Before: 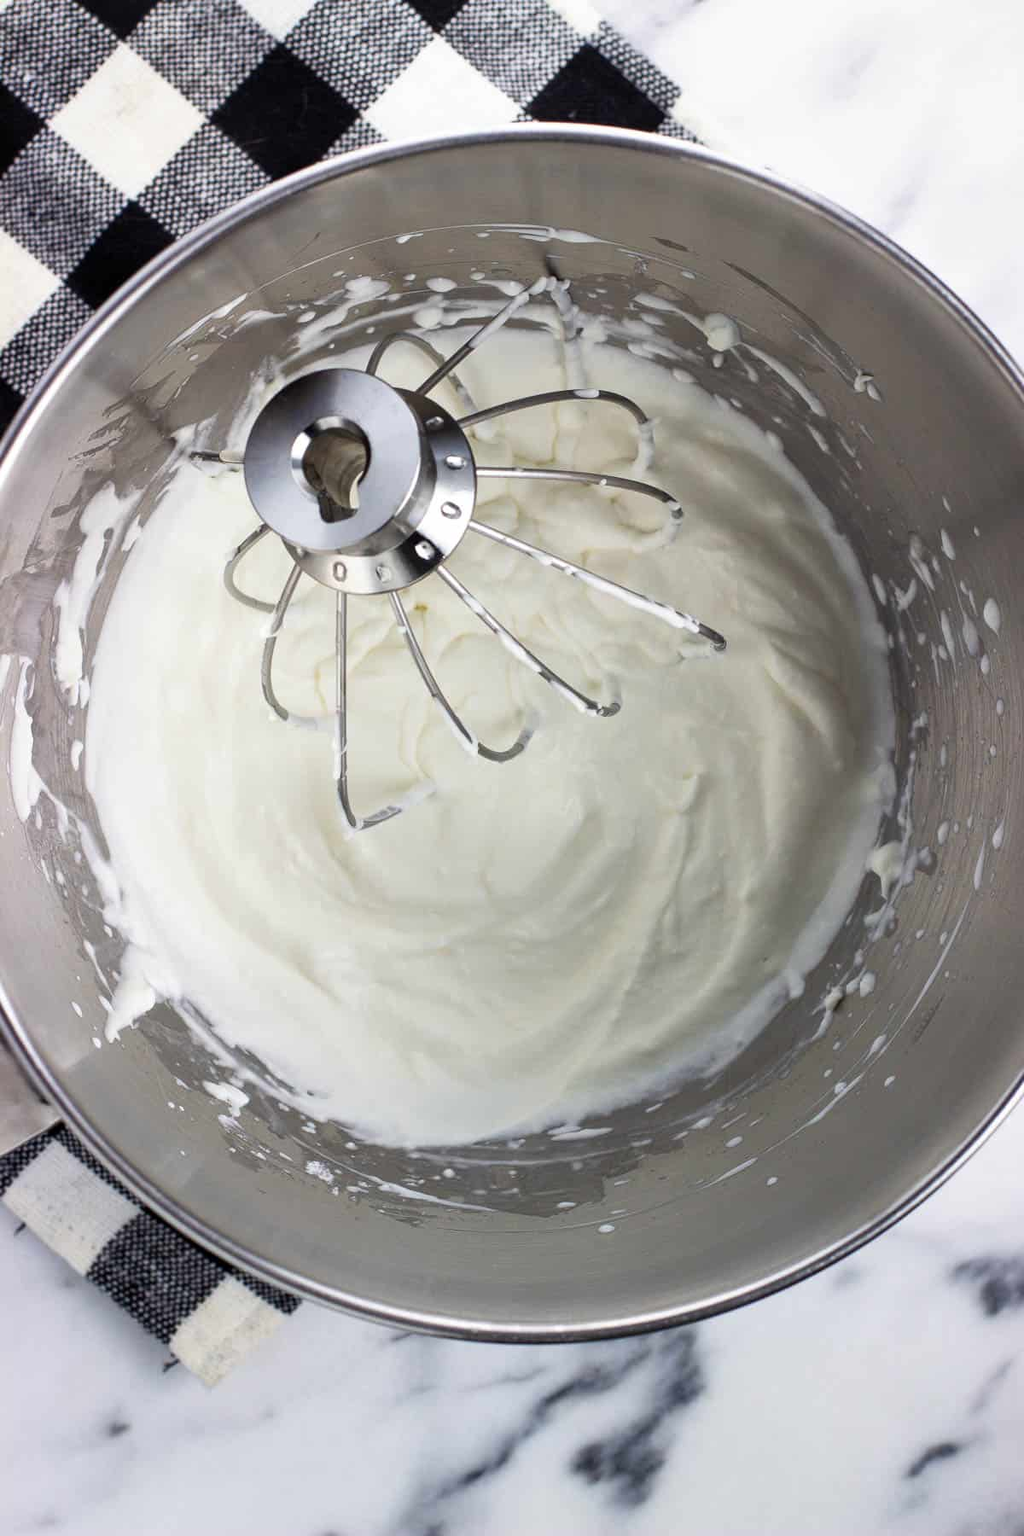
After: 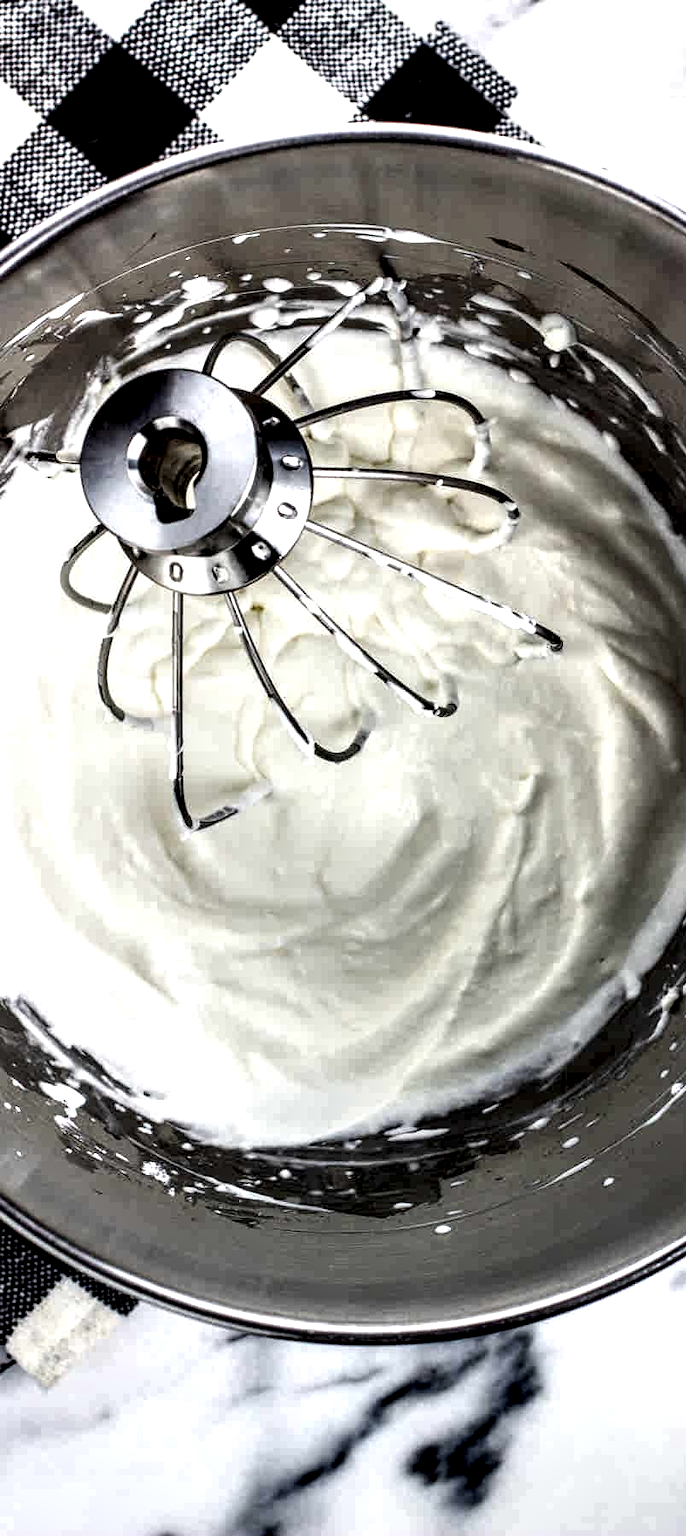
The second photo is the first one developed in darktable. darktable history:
crop and rotate: left 16.043%, right 16.915%
local contrast: highlights 115%, shadows 43%, detail 295%
